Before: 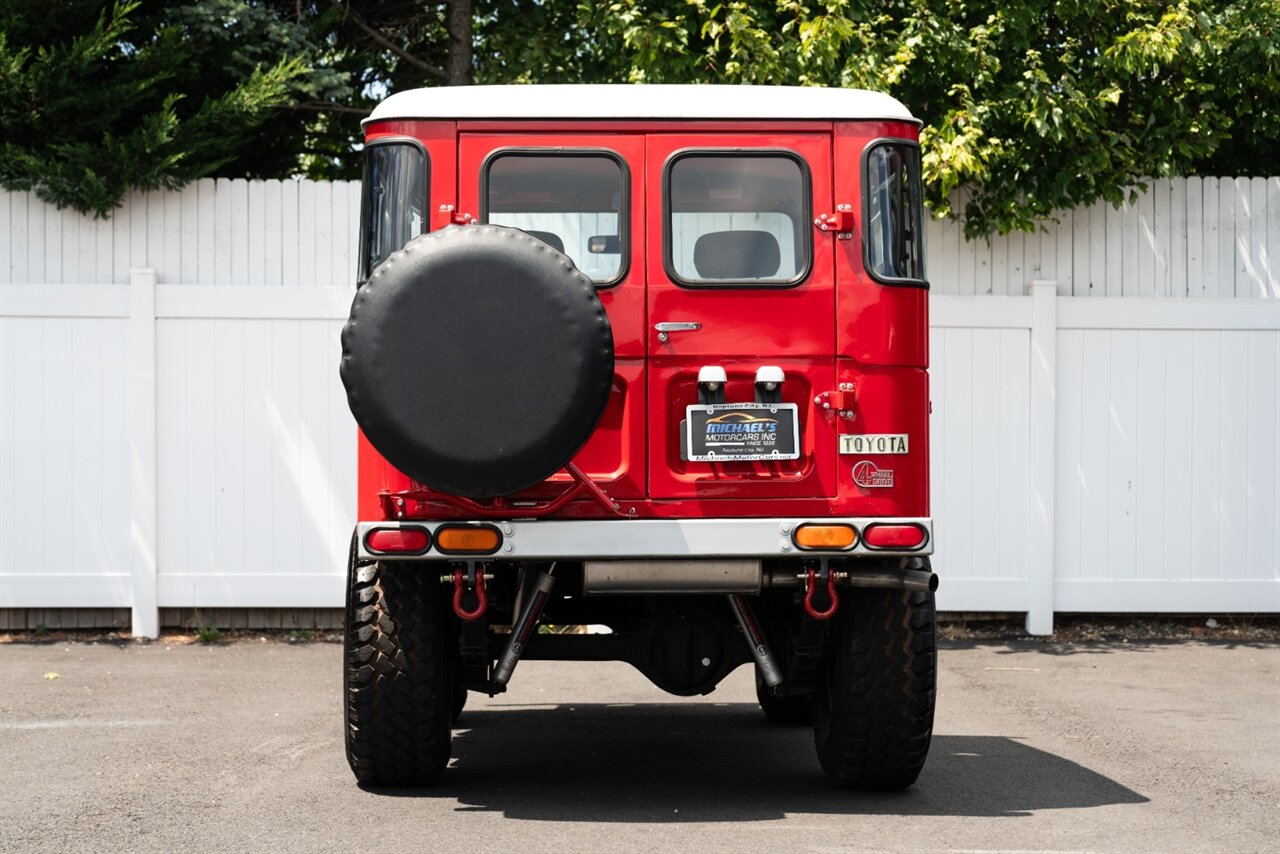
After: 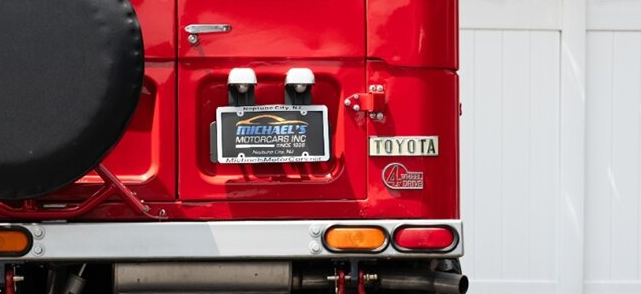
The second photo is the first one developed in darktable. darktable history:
crop: left 36.781%, top 34.97%, right 13.096%, bottom 30.537%
